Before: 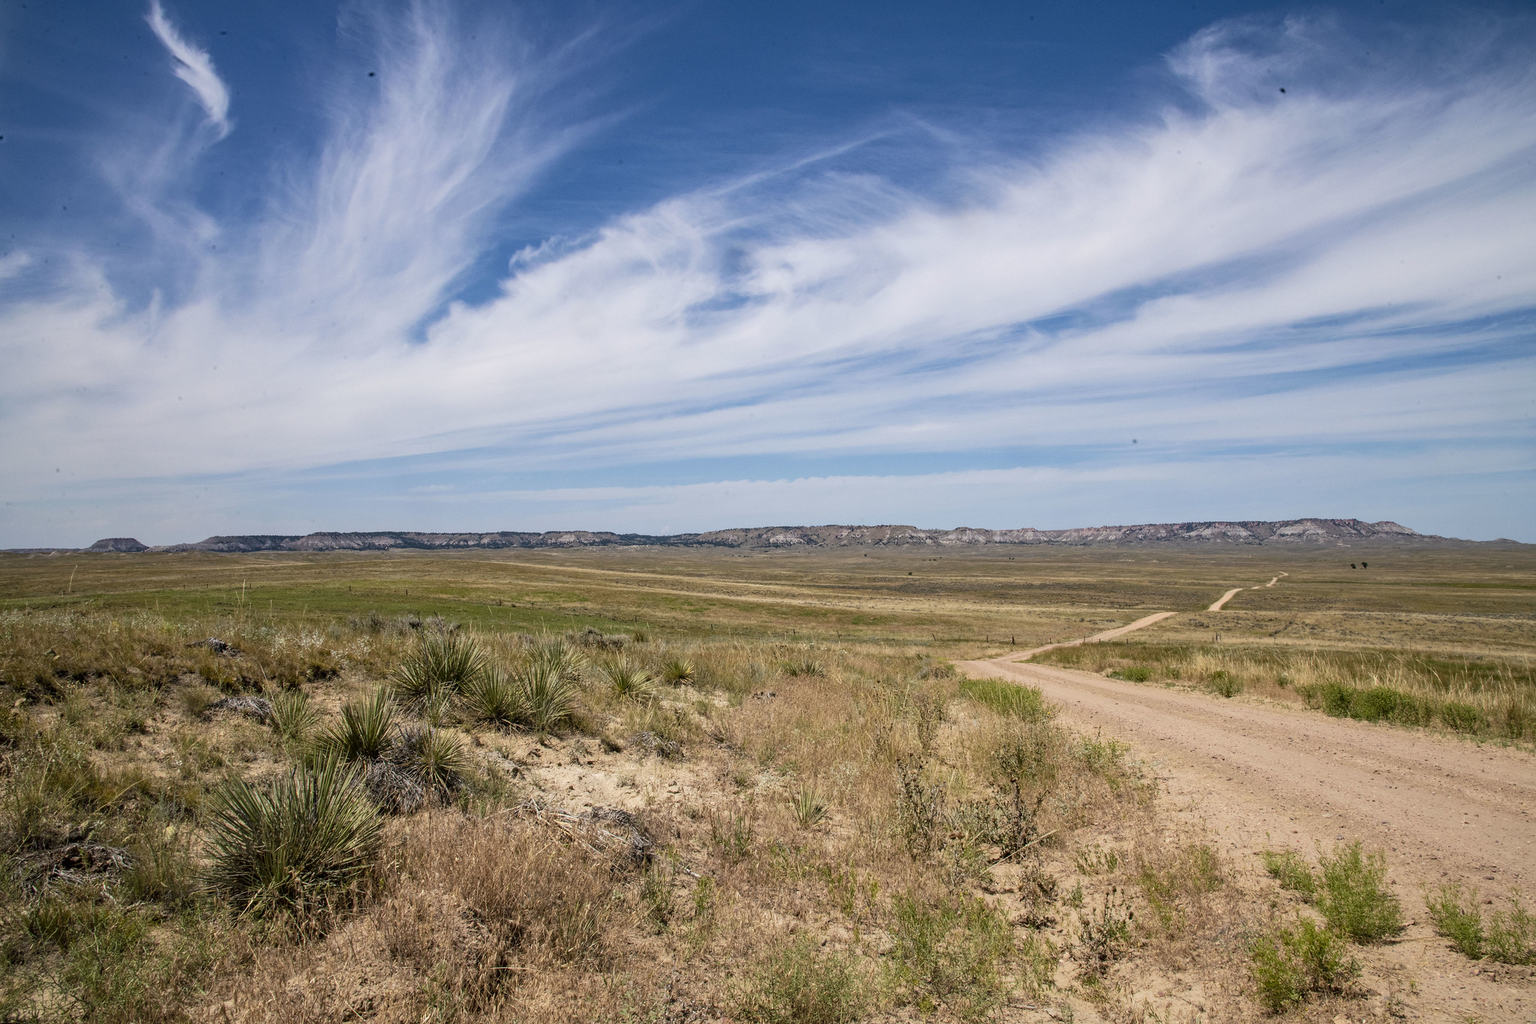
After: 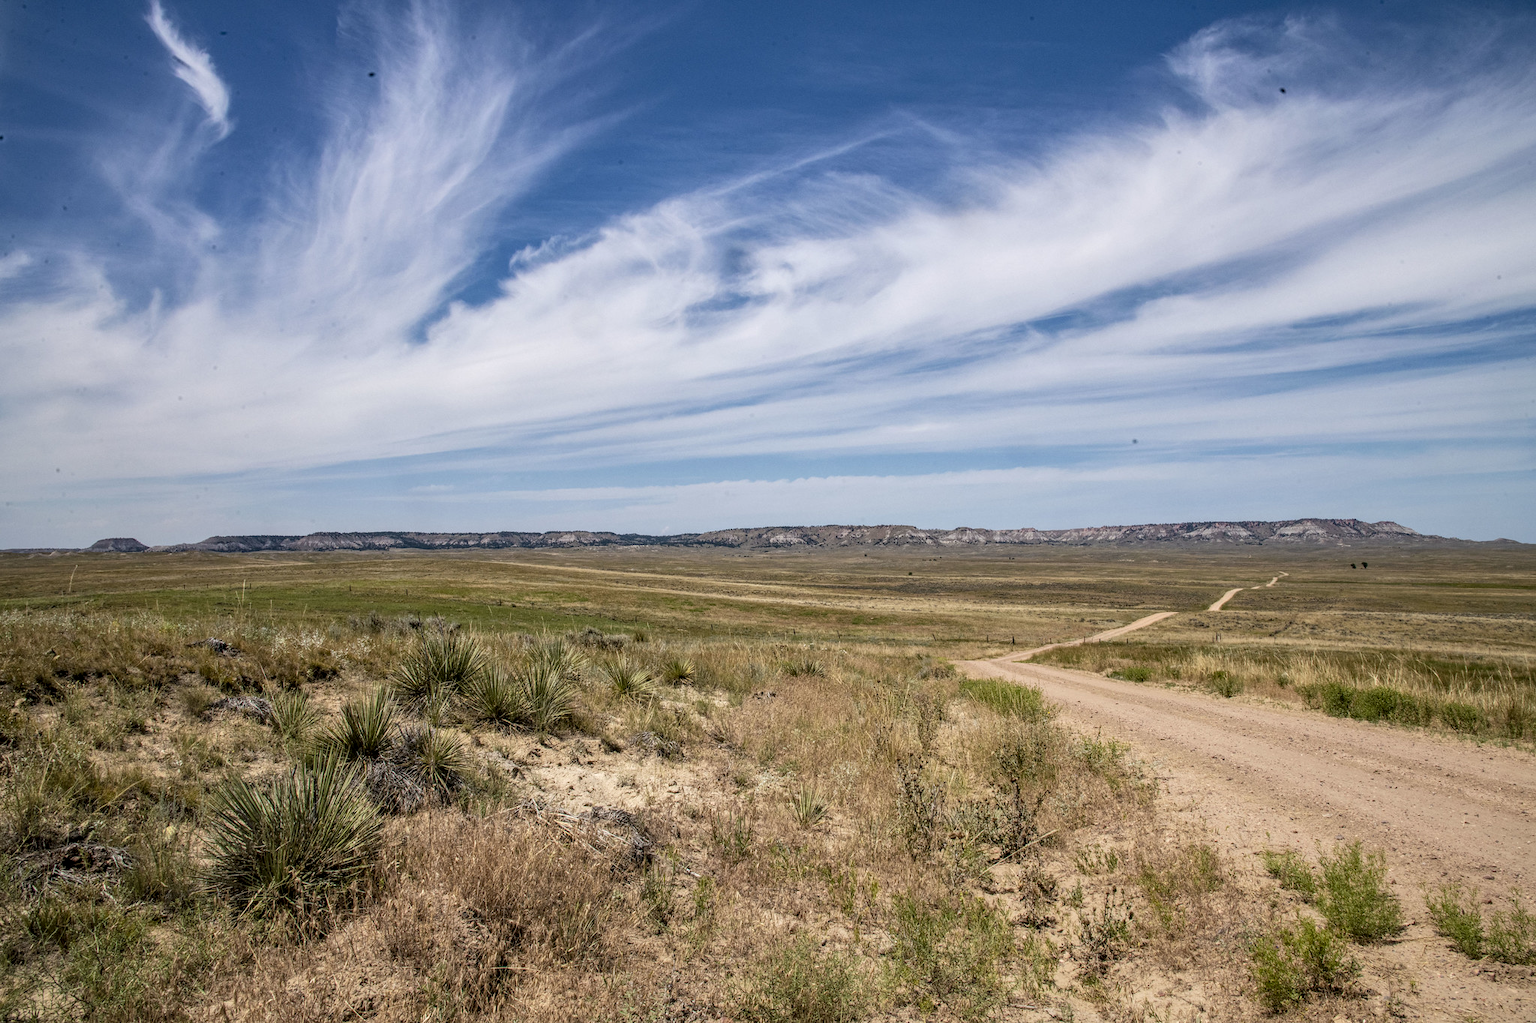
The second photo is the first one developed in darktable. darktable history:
local contrast: on, module defaults
shadows and highlights: shadows 37.63, highlights -27.19, soften with gaussian
